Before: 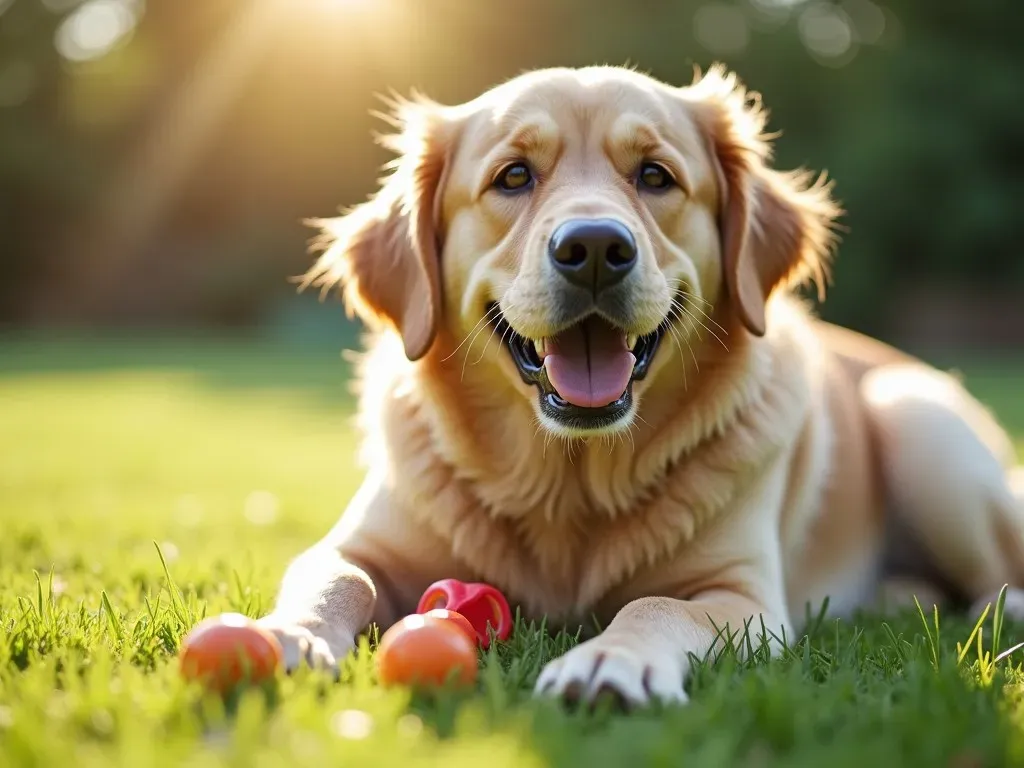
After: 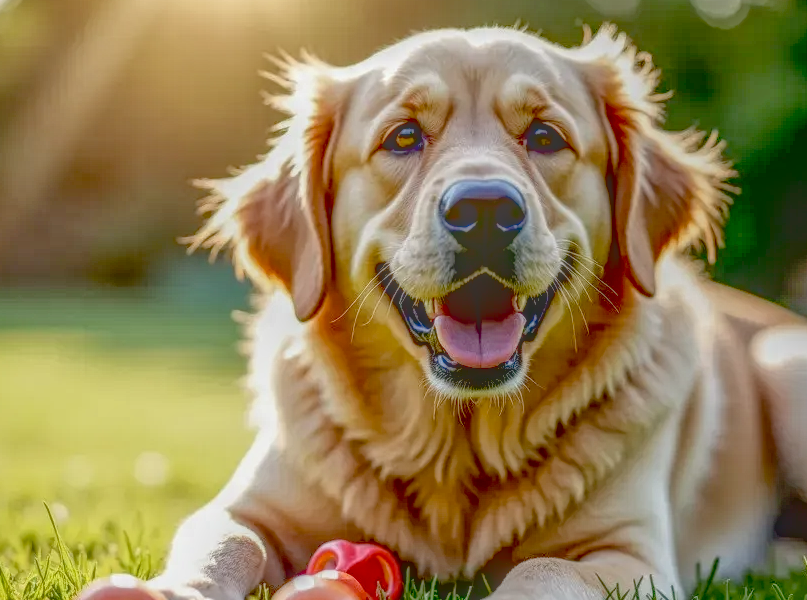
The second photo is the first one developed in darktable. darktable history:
crop and rotate: left 10.77%, top 5.1%, right 10.41%, bottom 16.76%
local contrast: highlights 0%, shadows 0%, detail 200%, midtone range 0.25
tone equalizer: -8 EV 0.25 EV, -7 EV 0.417 EV, -6 EV 0.417 EV, -5 EV 0.25 EV, -3 EV -0.25 EV, -2 EV -0.417 EV, -1 EV -0.417 EV, +0 EV -0.25 EV, edges refinement/feathering 500, mask exposure compensation -1.57 EV, preserve details guided filter
exposure: black level correction 0.031, exposure 0.304 EV, compensate highlight preservation false
contrast brightness saturation: contrast -0.15, brightness 0.05, saturation -0.12
